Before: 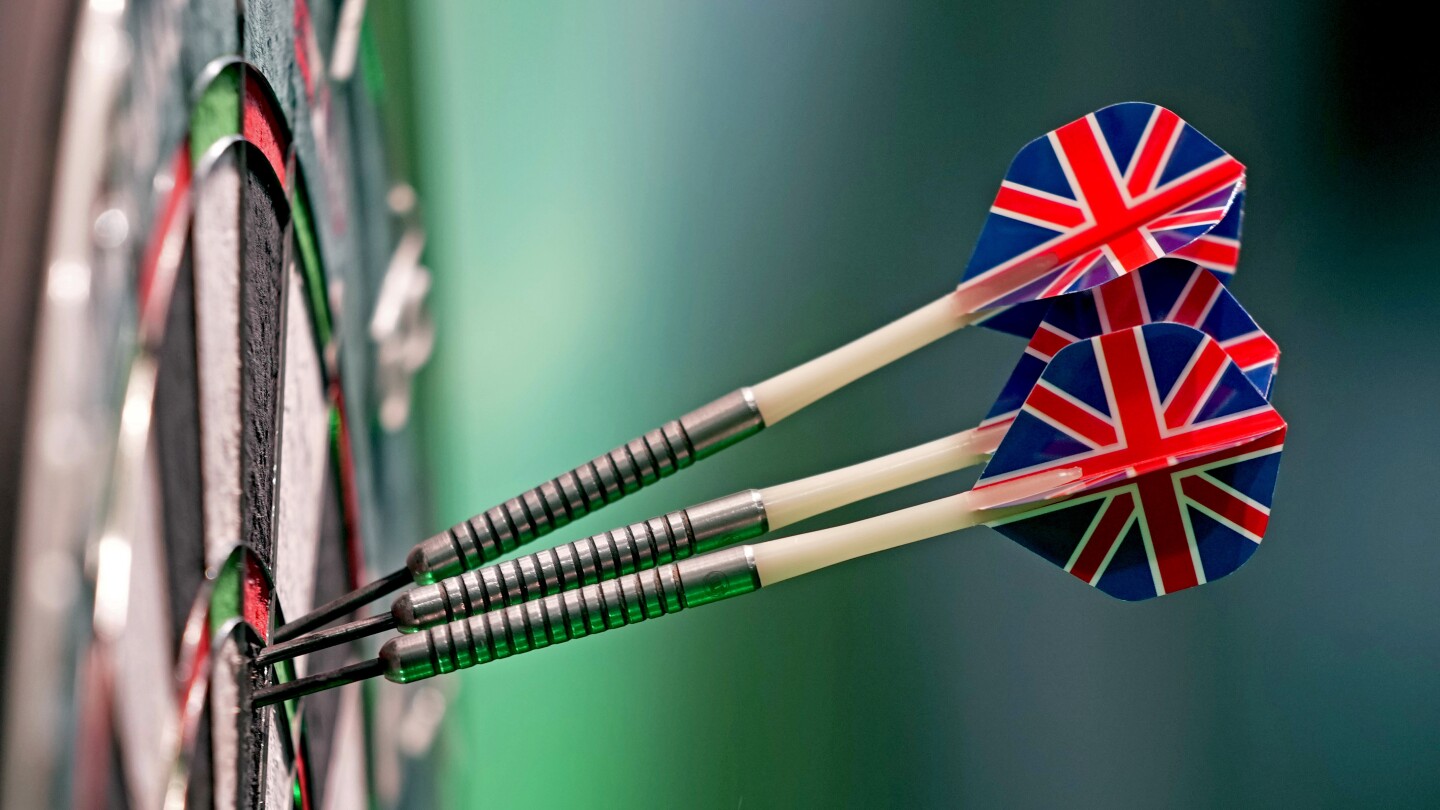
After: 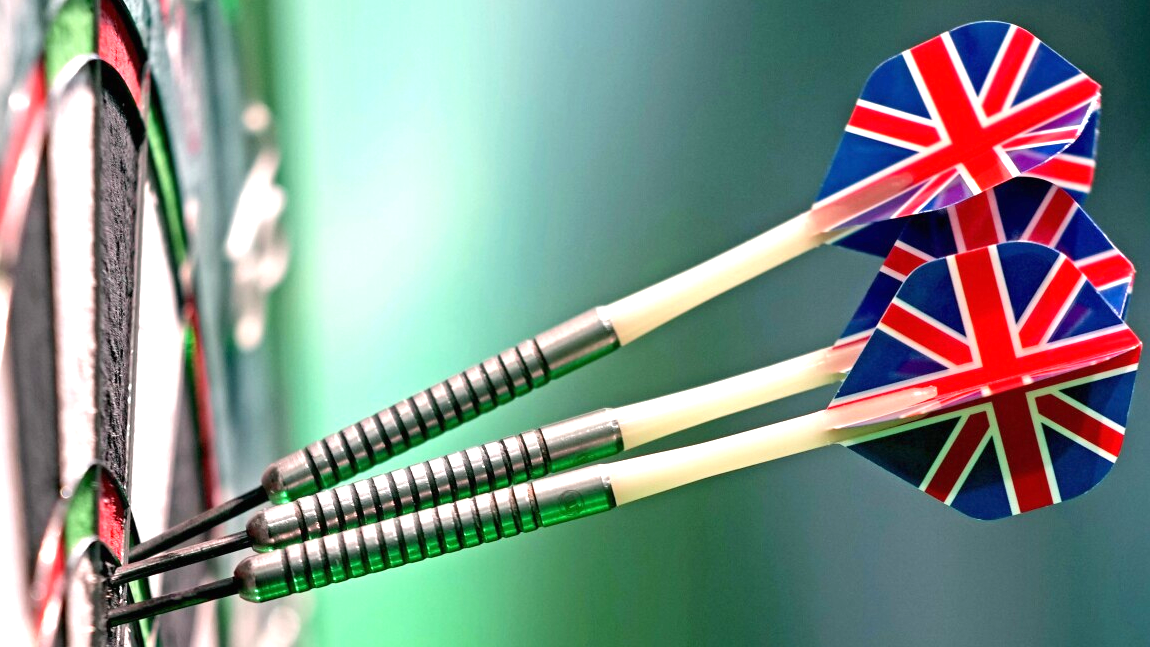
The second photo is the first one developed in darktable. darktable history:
crop and rotate: left 10.071%, top 10.071%, right 10.02%, bottom 10.02%
exposure: black level correction 0, exposure 1 EV, compensate exposure bias true, compensate highlight preservation false
